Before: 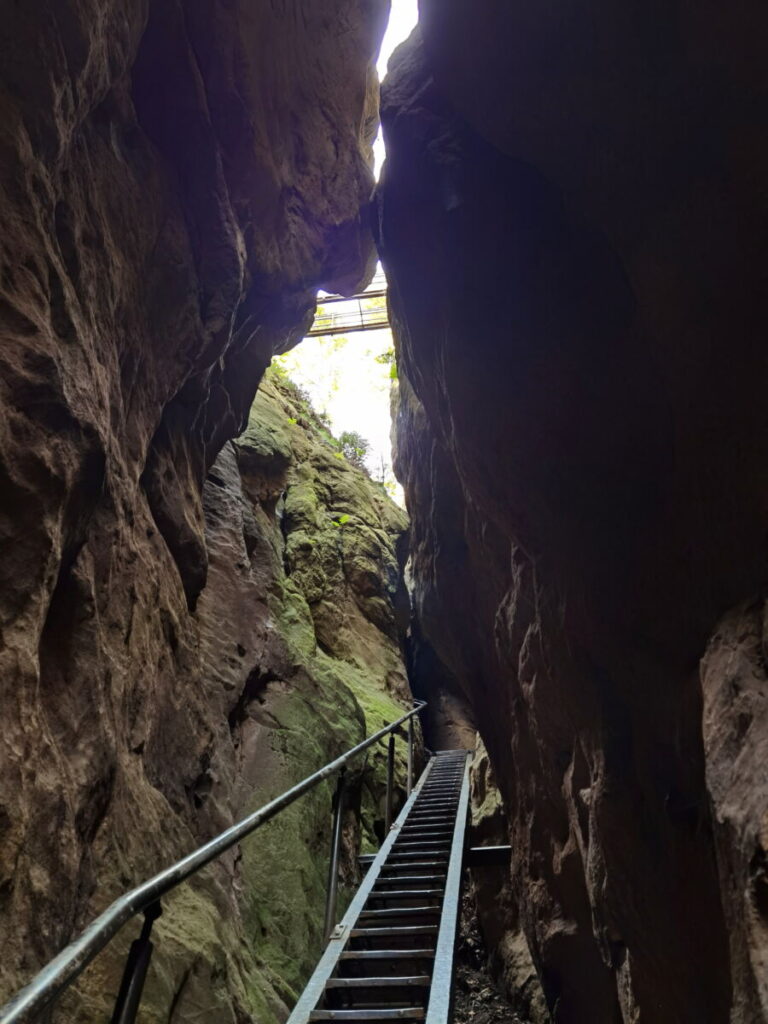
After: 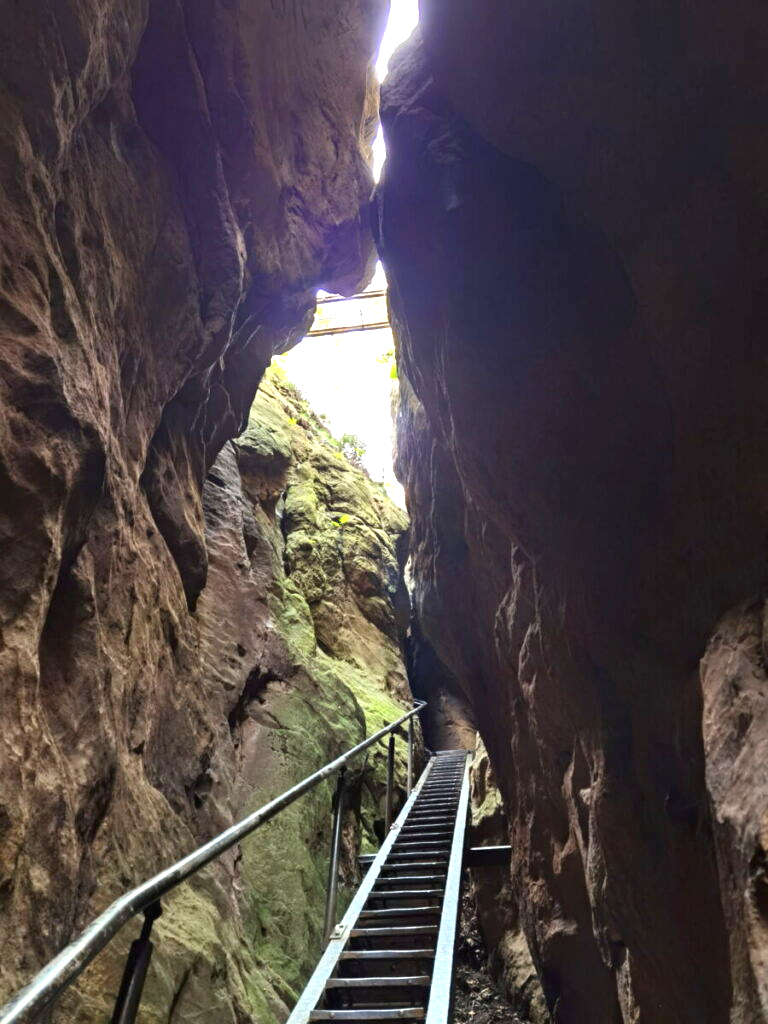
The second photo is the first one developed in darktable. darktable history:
color zones: curves: ch1 [(0, 0.525) (0.143, 0.556) (0.286, 0.52) (0.429, 0.5) (0.571, 0.5) (0.714, 0.5) (0.857, 0.503) (1, 0.525)]
contrast brightness saturation: saturation -0.052
exposure: black level correction 0, exposure 1.2 EV, compensate highlight preservation false
